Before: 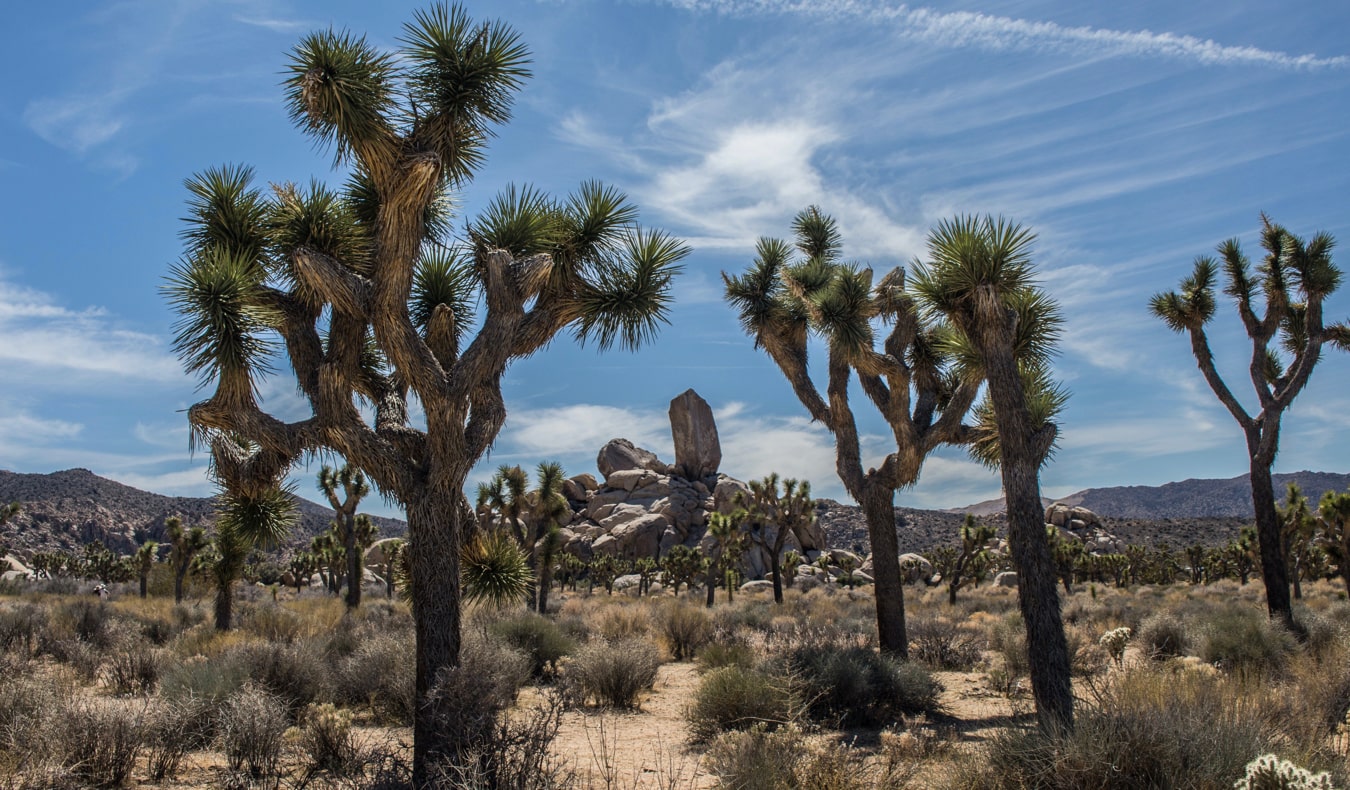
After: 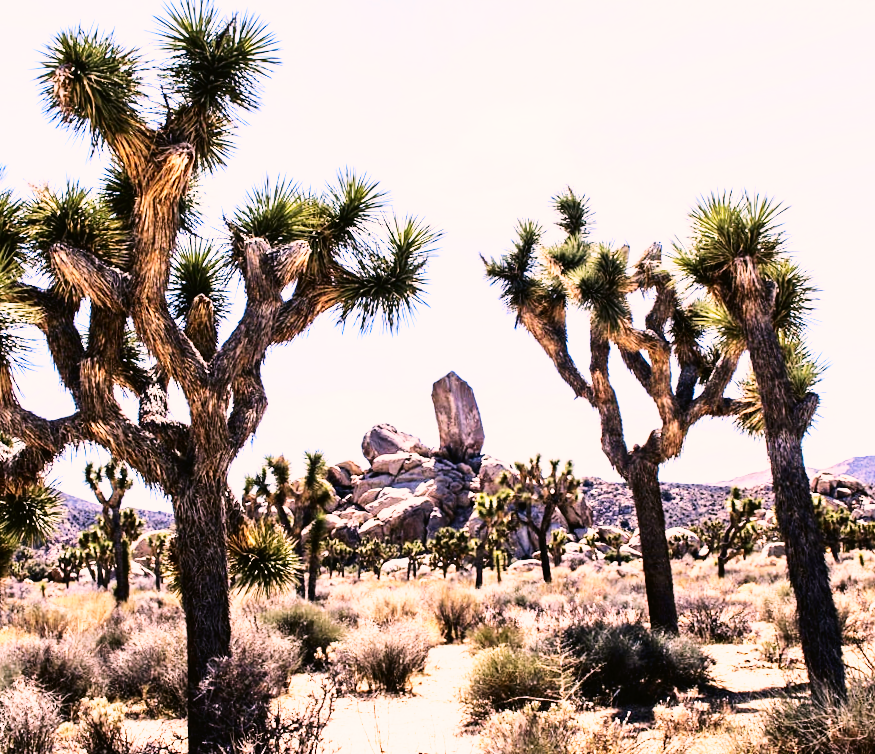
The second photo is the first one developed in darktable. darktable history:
exposure: exposure 0.556 EV, compensate highlight preservation false
rotate and perspective: rotation -2°, crop left 0.022, crop right 0.978, crop top 0.049, crop bottom 0.951
tone curve: curves: ch0 [(0, 0.01) (0.052, 0.045) (0.136, 0.133) (0.29, 0.332) (0.453, 0.531) (0.676, 0.751) (0.89, 0.919) (1, 1)]; ch1 [(0, 0) (0.094, 0.081) (0.285, 0.299) (0.385, 0.403) (0.446, 0.443) (0.502, 0.5) (0.544, 0.552) (0.589, 0.612) (0.722, 0.728) (1, 1)]; ch2 [(0, 0) (0.257, 0.217) (0.43, 0.421) (0.498, 0.507) (0.531, 0.544) (0.56, 0.579) (0.625, 0.642) (1, 1)], color space Lab, independent channels, preserve colors none
tone equalizer: -8 EV -0.75 EV, -7 EV -0.7 EV, -6 EV -0.6 EV, -5 EV -0.4 EV, -3 EV 0.4 EV, -2 EV 0.6 EV, -1 EV 0.7 EV, +0 EV 0.75 EV, edges refinement/feathering 500, mask exposure compensation -1.57 EV, preserve details no
white balance: red 1.004, blue 1.096
crop: left 16.899%, right 16.556%
color correction: highlights a* 12.23, highlights b* 5.41
base curve: curves: ch0 [(0, 0) (0.007, 0.004) (0.027, 0.03) (0.046, 0.07) (0.207, 0.54) (0.442, 0.872) (0.673, 0.972) (1, 1)], preserve colors none
